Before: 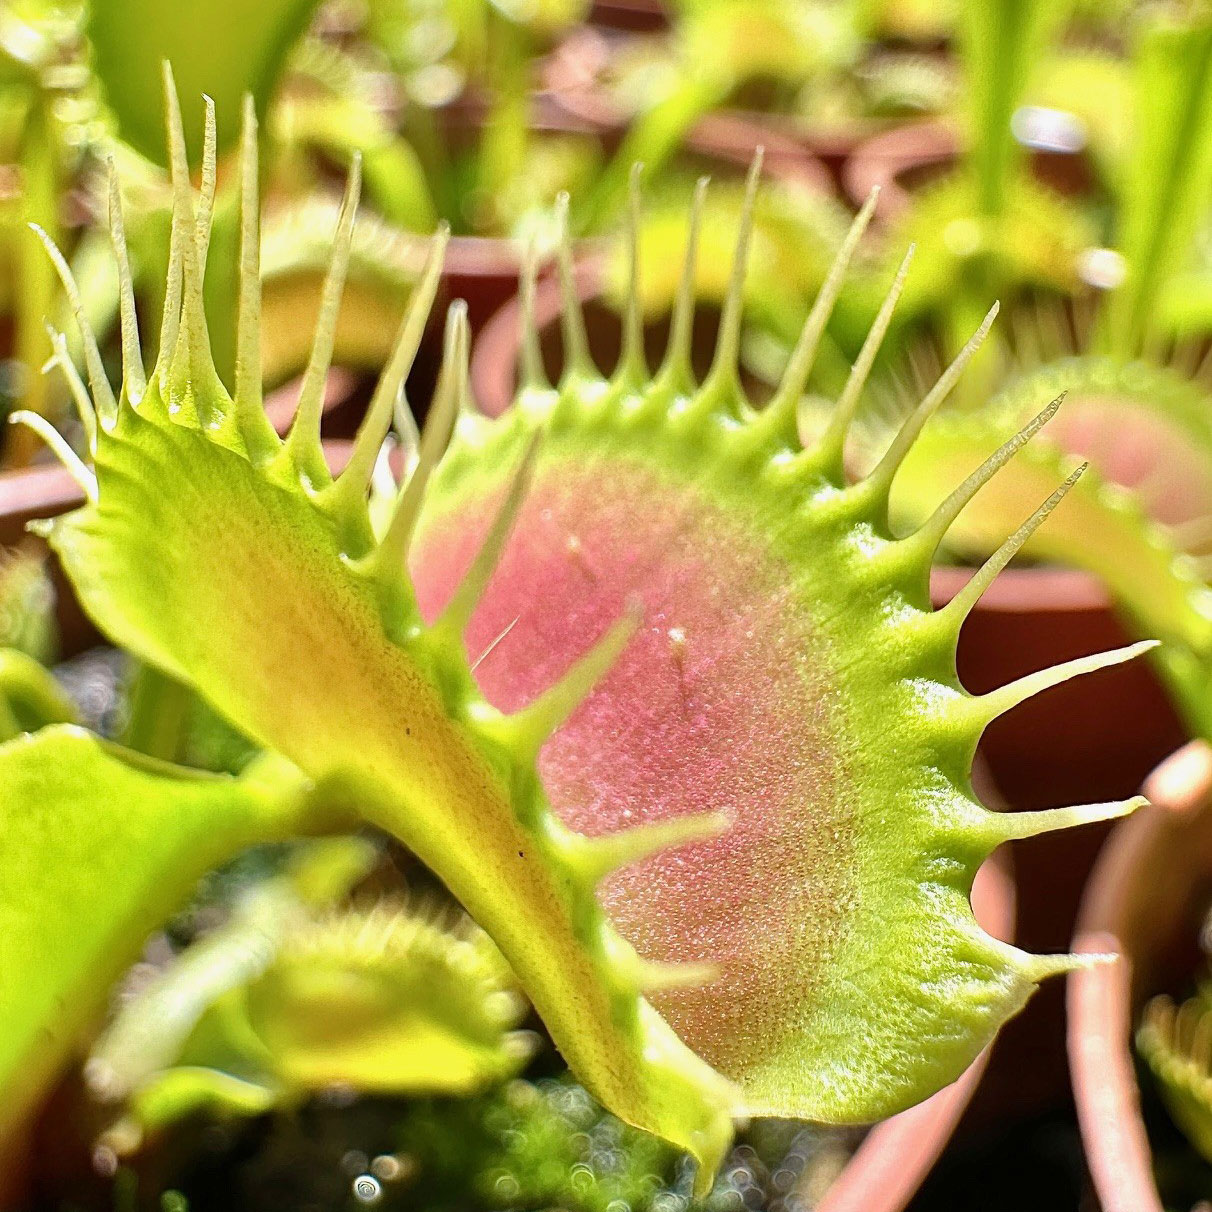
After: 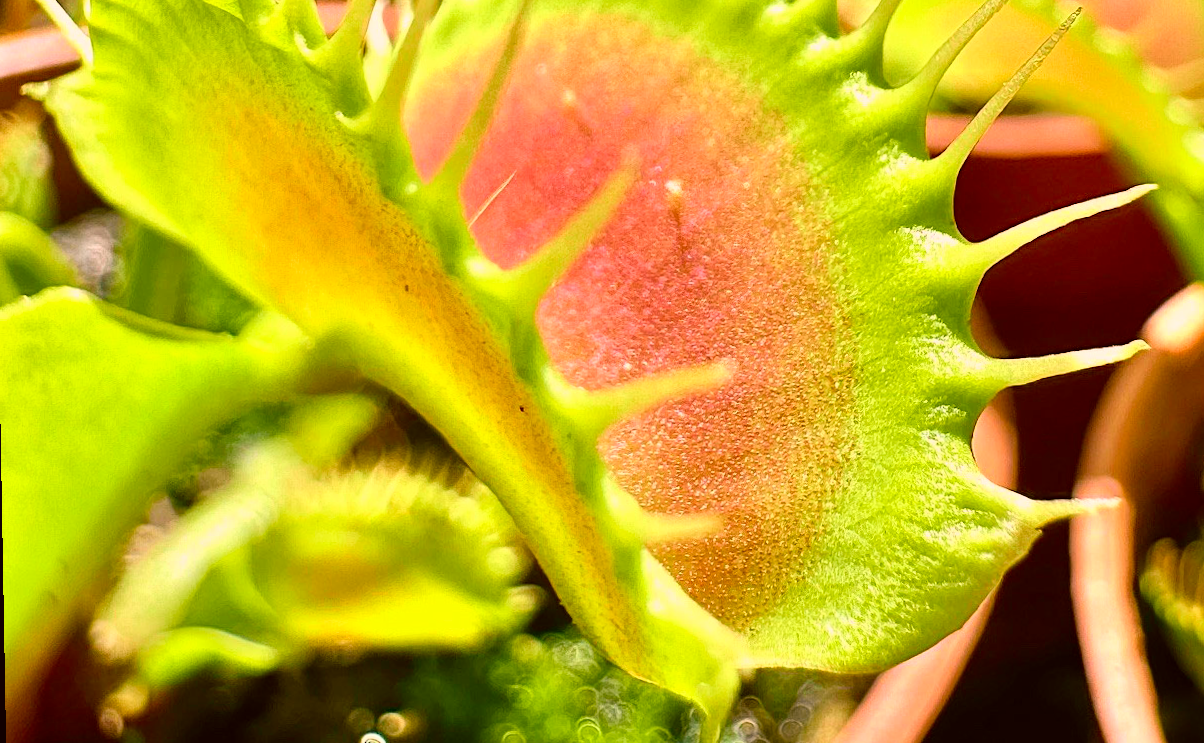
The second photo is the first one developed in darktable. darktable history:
crop and rotate: top 36.435%
color correction: highlights a* 8.98, highlights b* 15.09, shadows a* -0.49, shadows b* 26.52
rotate and perspective: rotation -1°, crop left 0.011, crop right 0.989, crop top 0.025, crop bottom 0.975
tone curve: curves: ch0 [(0, 0) (0.051, 0.047) (0.102, 0.099) (0.232, 0.249) (0.462, 0.501) (0.698, 0.761) (0.908, 0.946) (1, 1)]; ch1 [(0, 0) (0.339, 0.298) (0.402, 0.363) (0.453, 0.413) (0.485, 0.469) (0.494, 0.493) (0.504, 0.501) (0.525, 0.533) (0.563, 0.591) (0.597, 0.631) (1, 1)]; ch2 [(0, 0) (0.48, 0.48) (0.504, 0.5) (0.539, 0.554) (0.59, 0.628) (0.642, 0.682) (0.824, 0.815) (1, 1)], color space Lab, independent channels, preserve colors none
